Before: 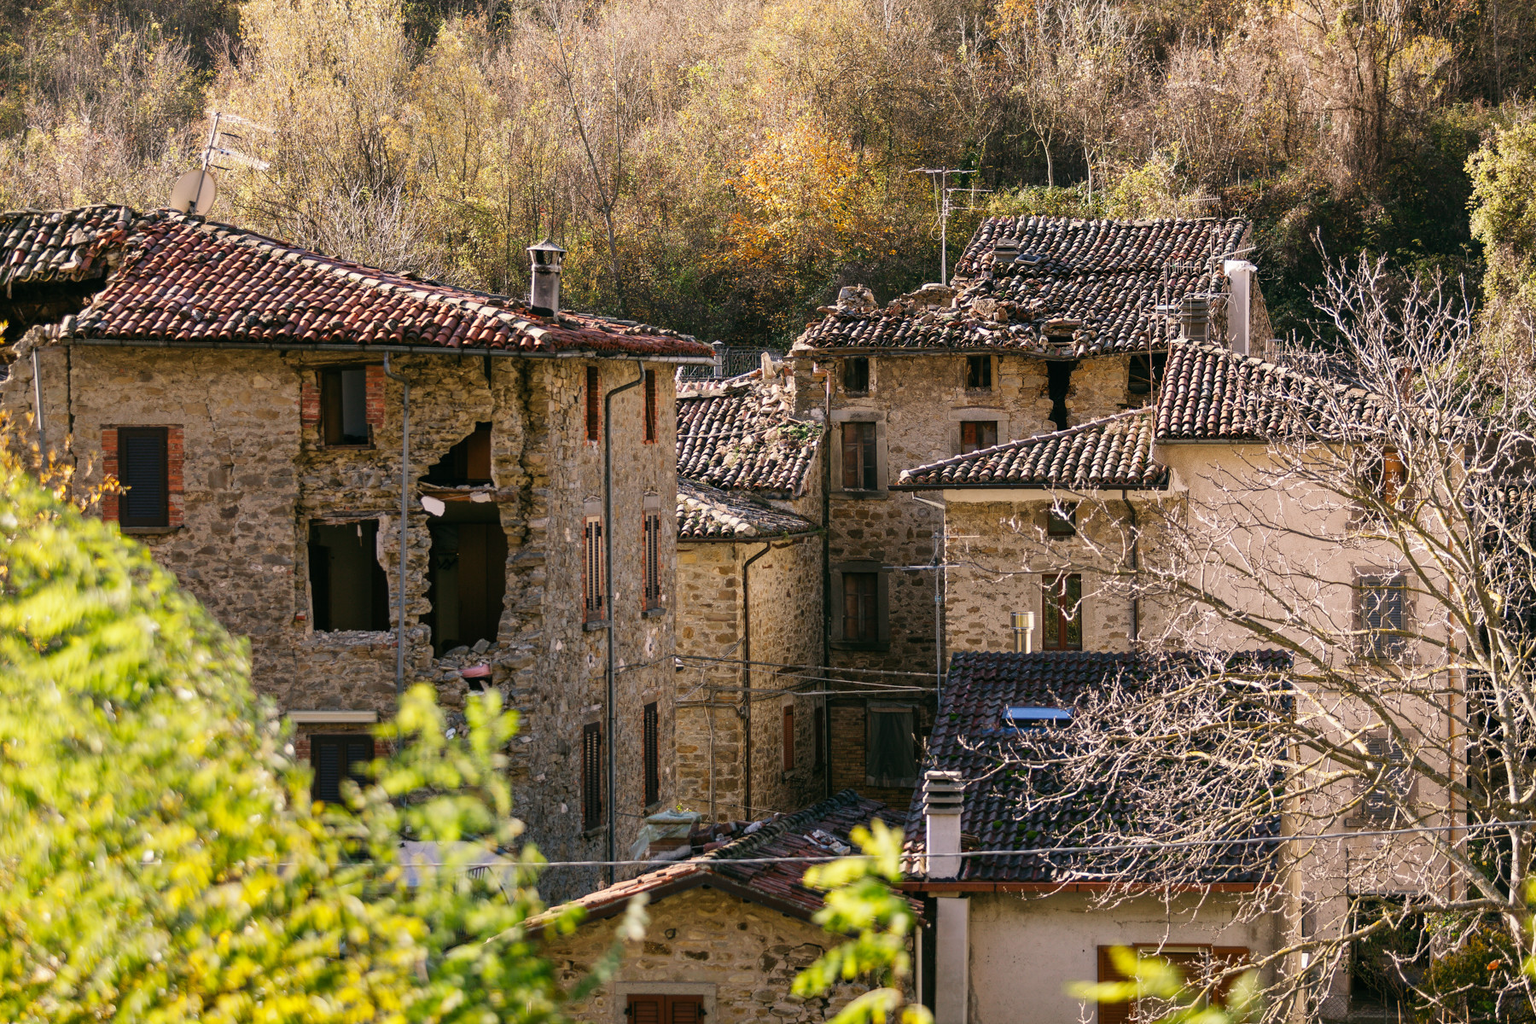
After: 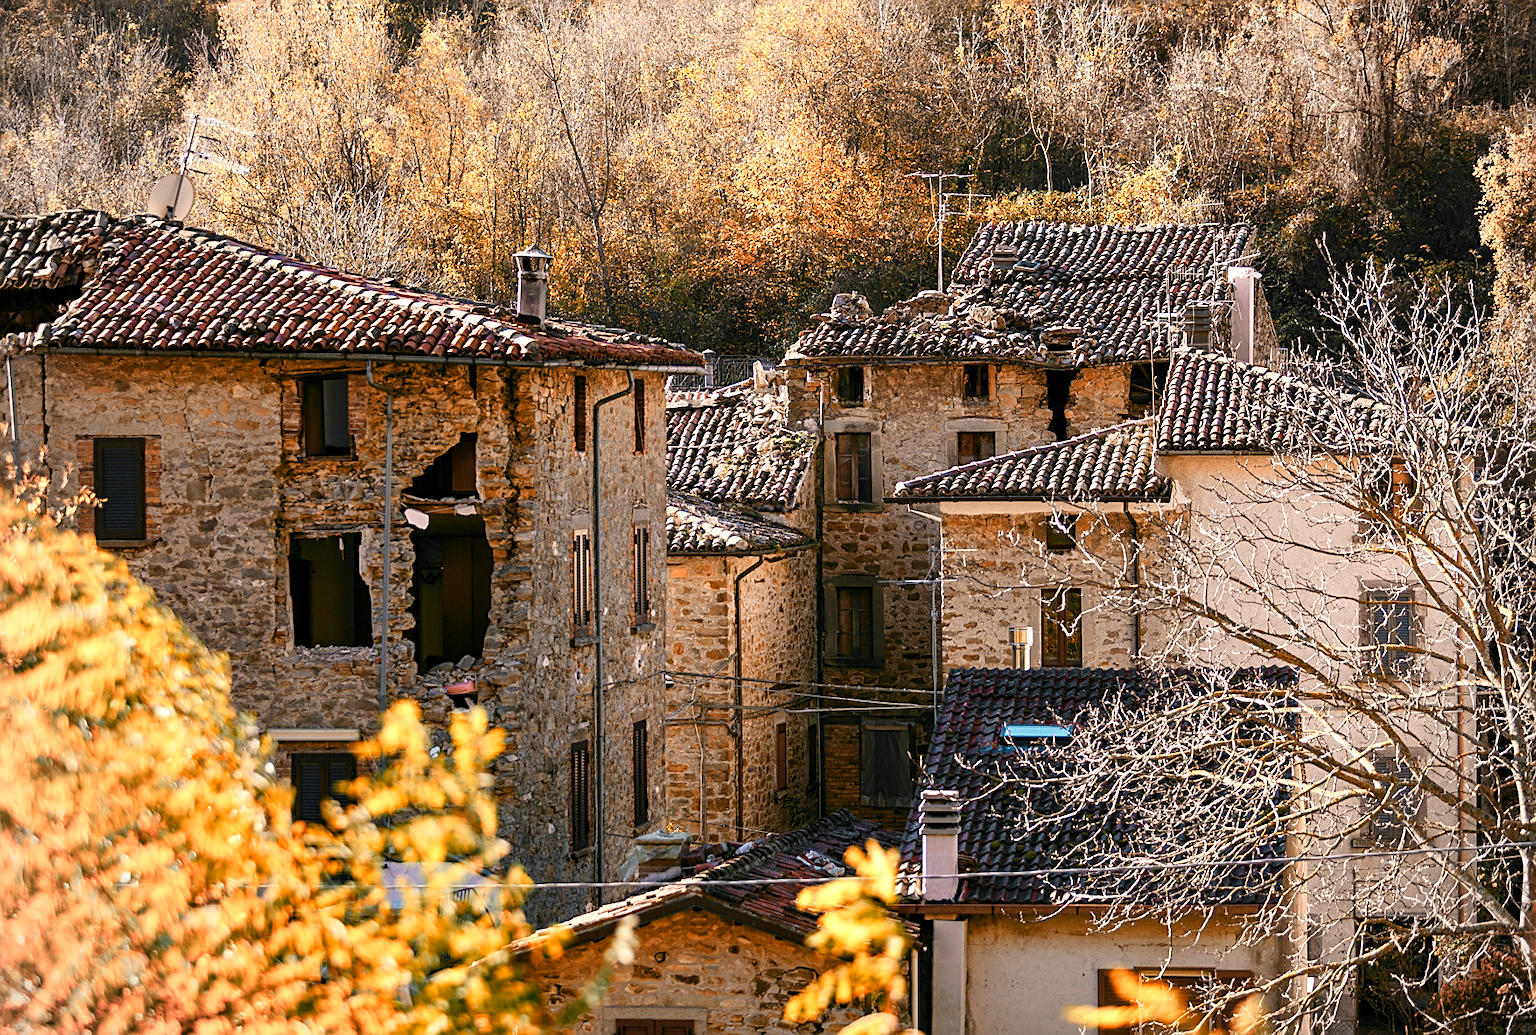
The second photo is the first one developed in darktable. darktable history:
crop and rotate: left 1.774%, right 0.633%, bottom 1.28%
color balance rgb: perceptual saturation grading › global saturation 20%, perceptual saturation grading › highlights -25%, perceptual saturation grading › shadows 25%
sharpen: on, module defaults
contrast equalizer: octaves 7, y [[0.6 ×6], [0.55 ×6], [0 ×6], [0 ×6], [0 ×6]], mix 0.15
color zones: curves: ch0 [(0.009, 0.528) (0.136, 0.6) (0.255, 0.586) (0.39, 0.528) (0.522, 0.584) (0.686, 0.736) (0.849, 0.561)]; ch1 [(0.045, 0.781) (0.14, 0.416) (0.257, 0.695) (0.442, 0.032) (0.738, 0.338) (0.818, 0.632) (0.891, 0.741) (1, 0.704)]; ch2 [(0, 0.667) (0.141, 0.52) (0.26, 0.37) (0.474, 0.432) (0.743, 0.286)]
vignetting: fall-off radius 60.92%
